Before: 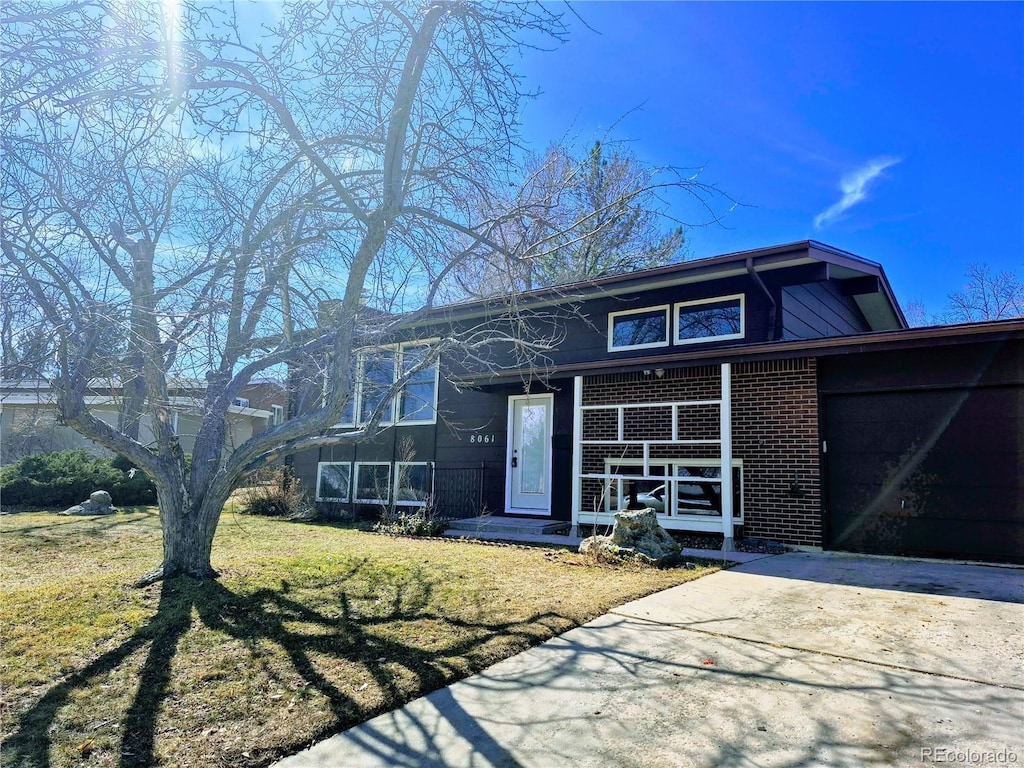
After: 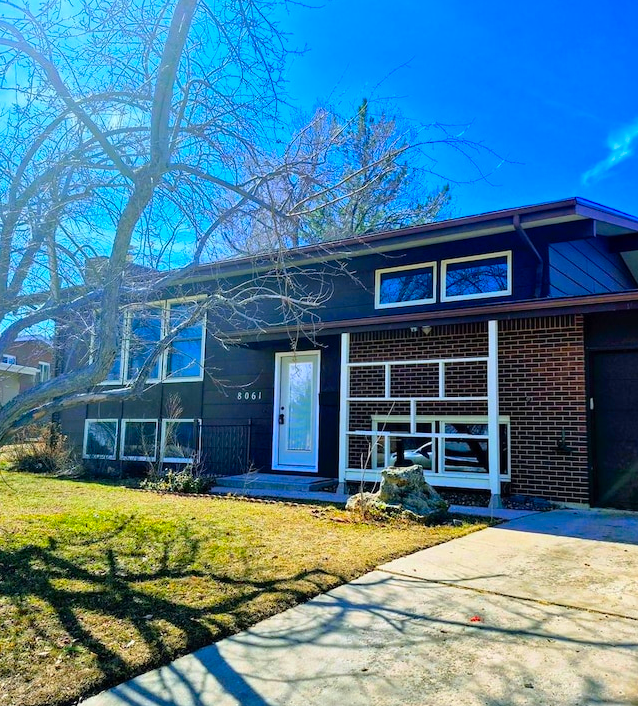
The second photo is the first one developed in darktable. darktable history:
color correction: highlights b* -0.027, saturation 1.76
crop and rotate: left 22.761%, top 5.635%, right 14.905%, bottom 2.31%
